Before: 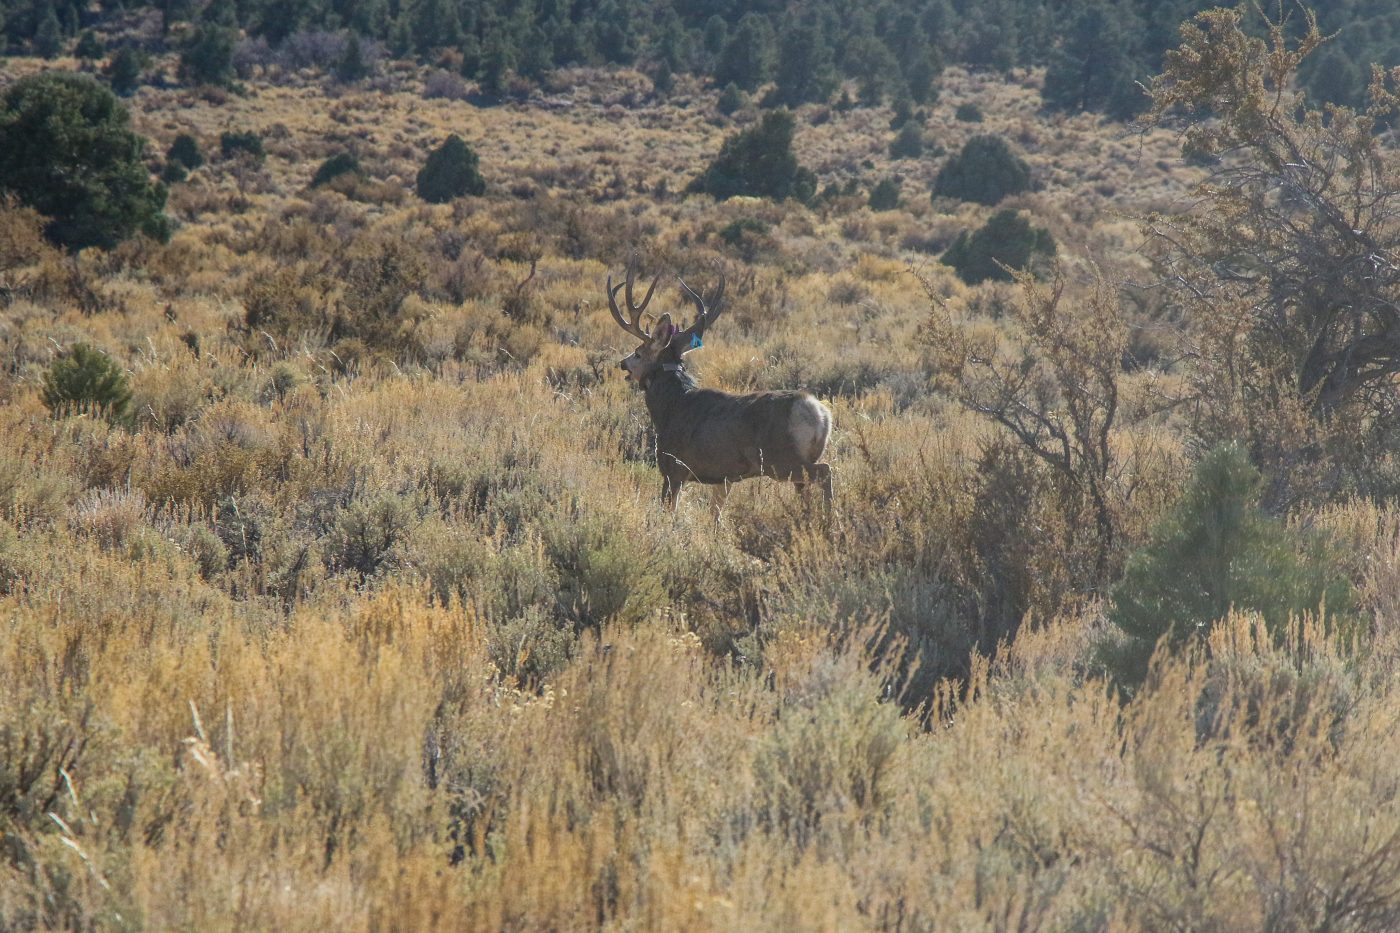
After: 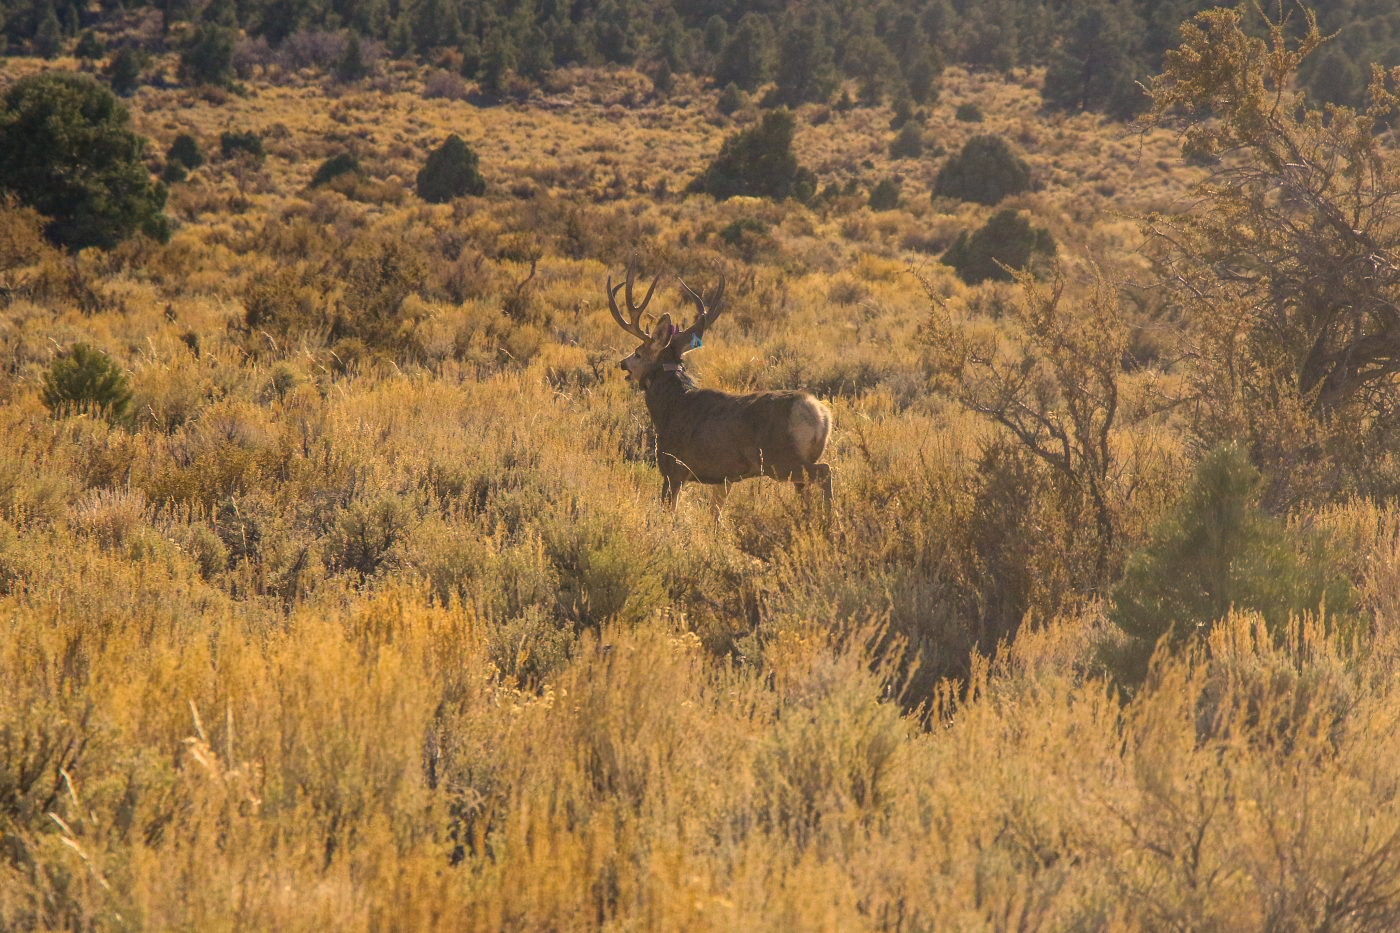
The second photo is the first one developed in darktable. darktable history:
color correction: highlights a* 14.89, highlights b* 31.61
